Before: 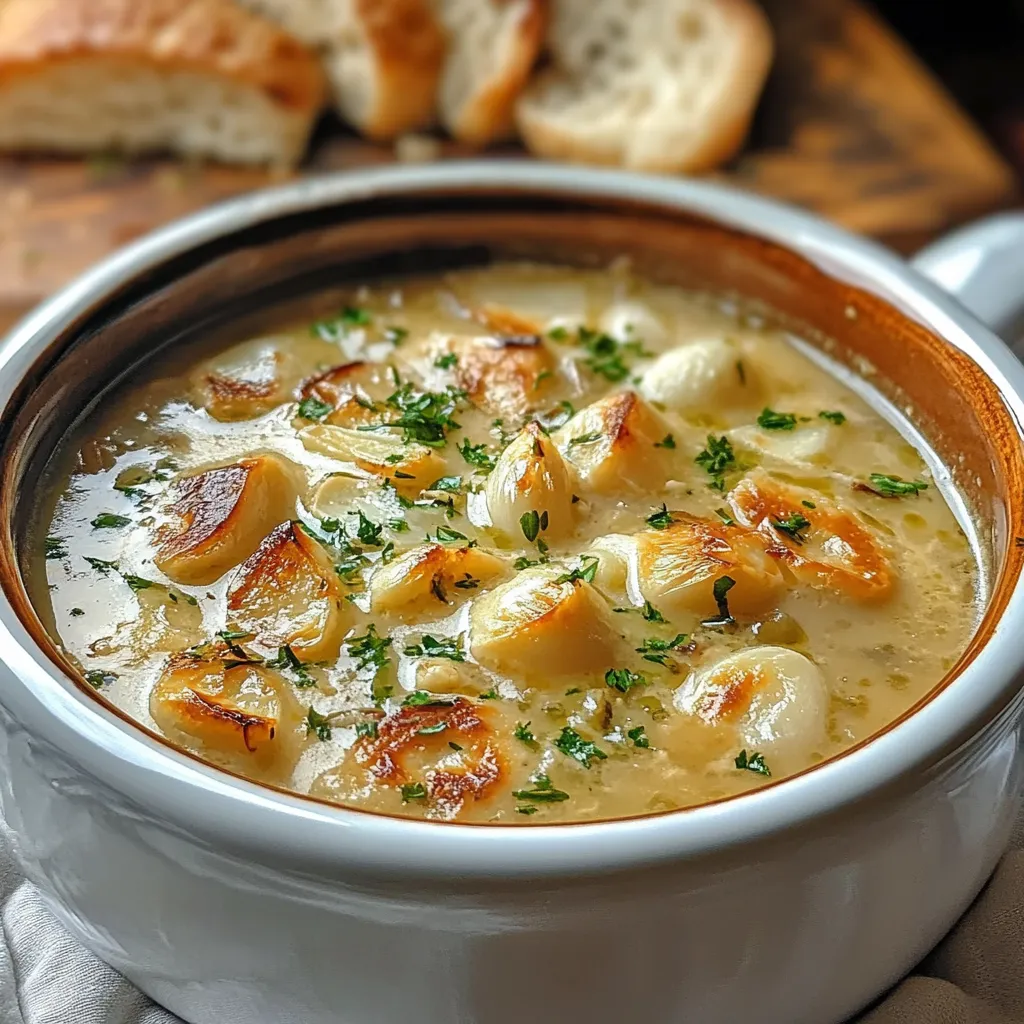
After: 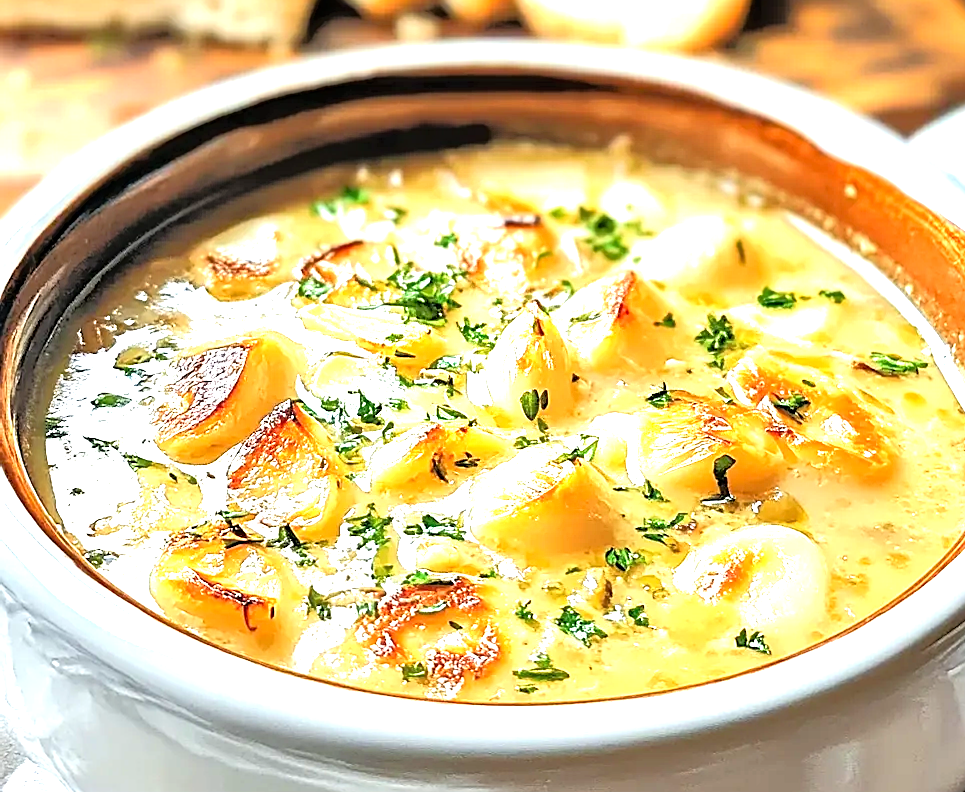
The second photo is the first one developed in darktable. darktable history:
tone equalizer: -8 EV -1.81 EV, -7 EV -1.15 EV, -6 EV -1.62 EV, edges refinement/feathering 500, mask exposure compensation -1.57 EV, preserve details no
crop and rotate: angle 0.067°, top 11.837%, right 5.616%, bottom 10.686%
exposure: black level correction 0.001, exposure 1.856 EV, compensate highlight preservation false
sharpen: on, module defaults
